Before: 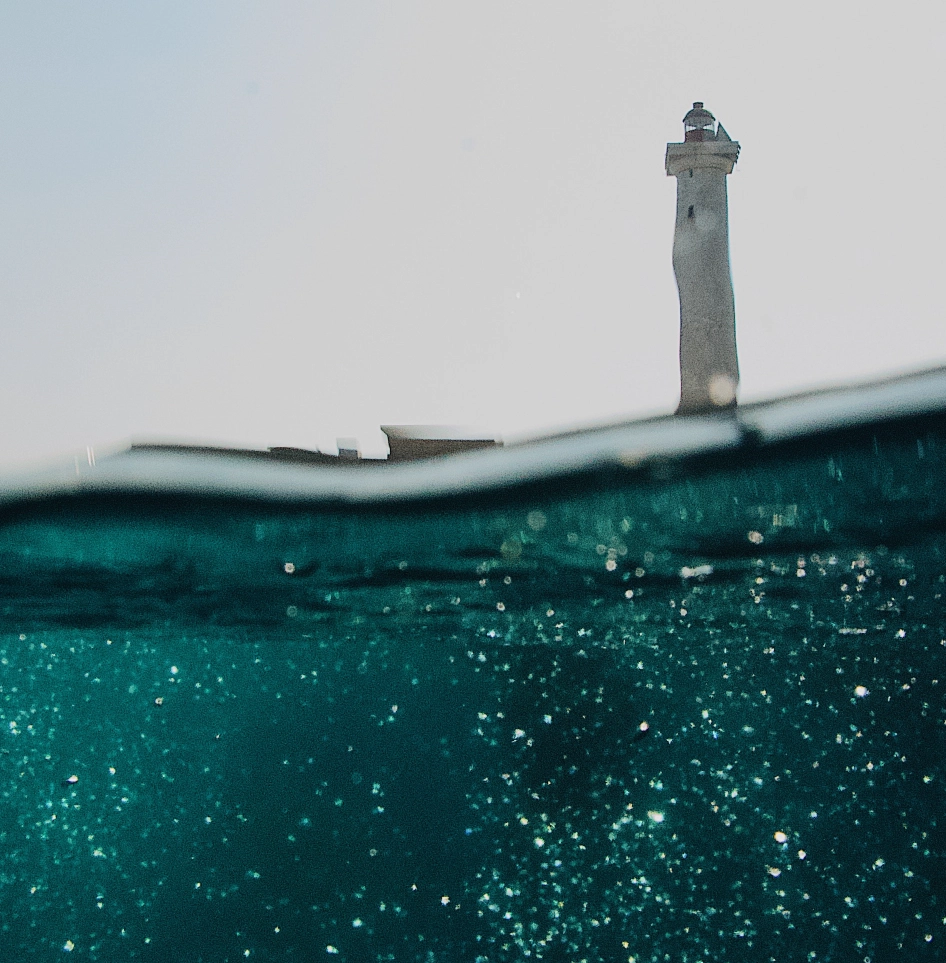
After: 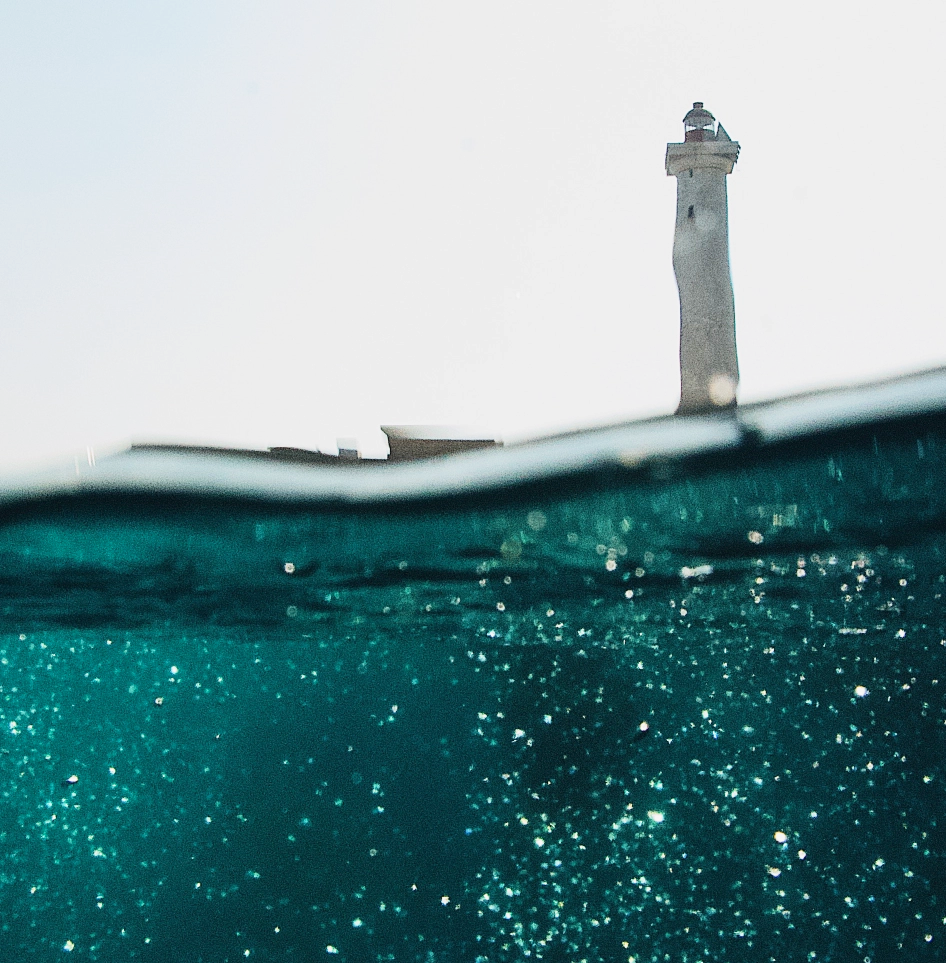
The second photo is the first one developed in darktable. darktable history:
base curve: curves: ch0 [(0, 0) (0.579, 0.807) (1, 1)], preserve colors none
exposure: compensate highlight preservation false
